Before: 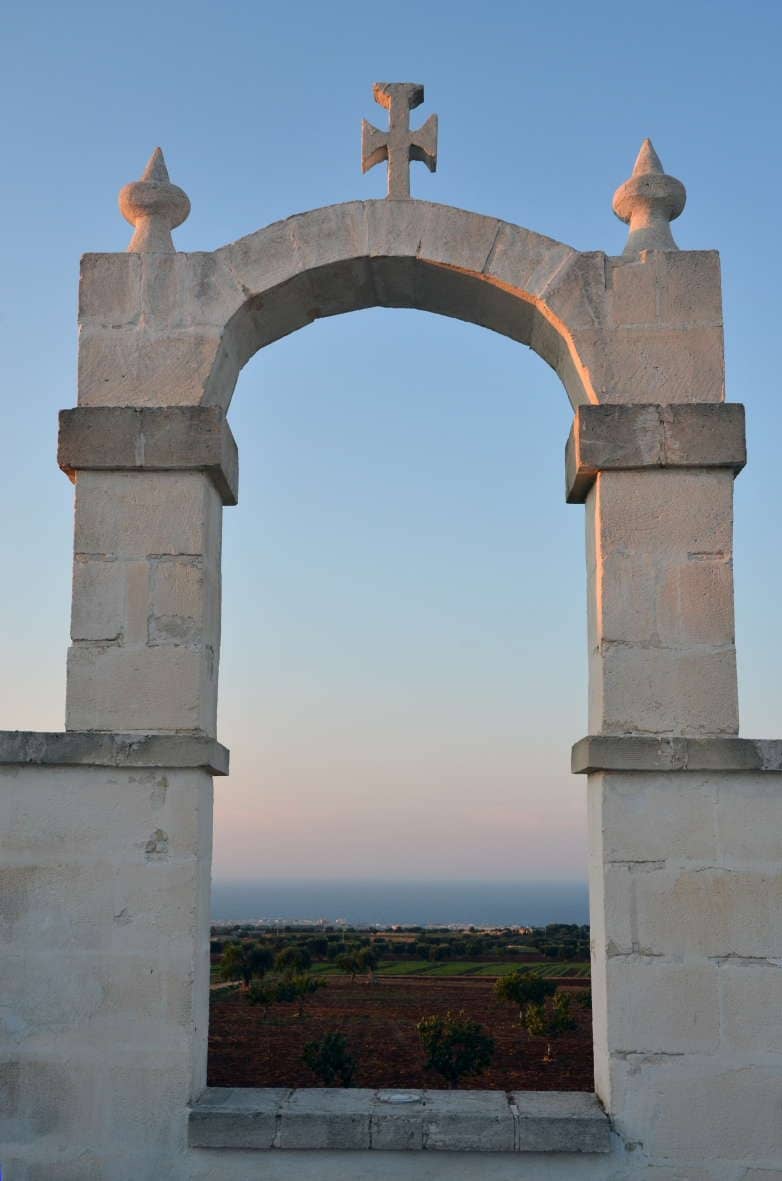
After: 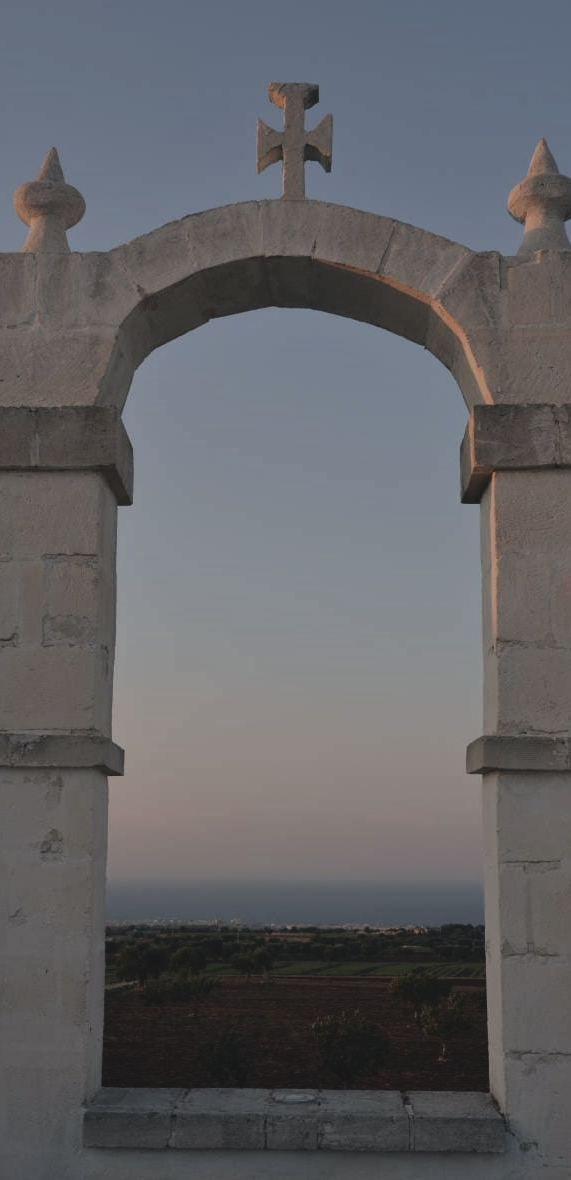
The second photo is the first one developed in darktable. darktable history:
crop: left 13.443%, right 13.435%
exposure: black level correction -0.018, exposure -1.057 EV, compensate highlight preservation false
color correction: highlights a* 5.5, highlights b* 5.26, saturation 0.643
